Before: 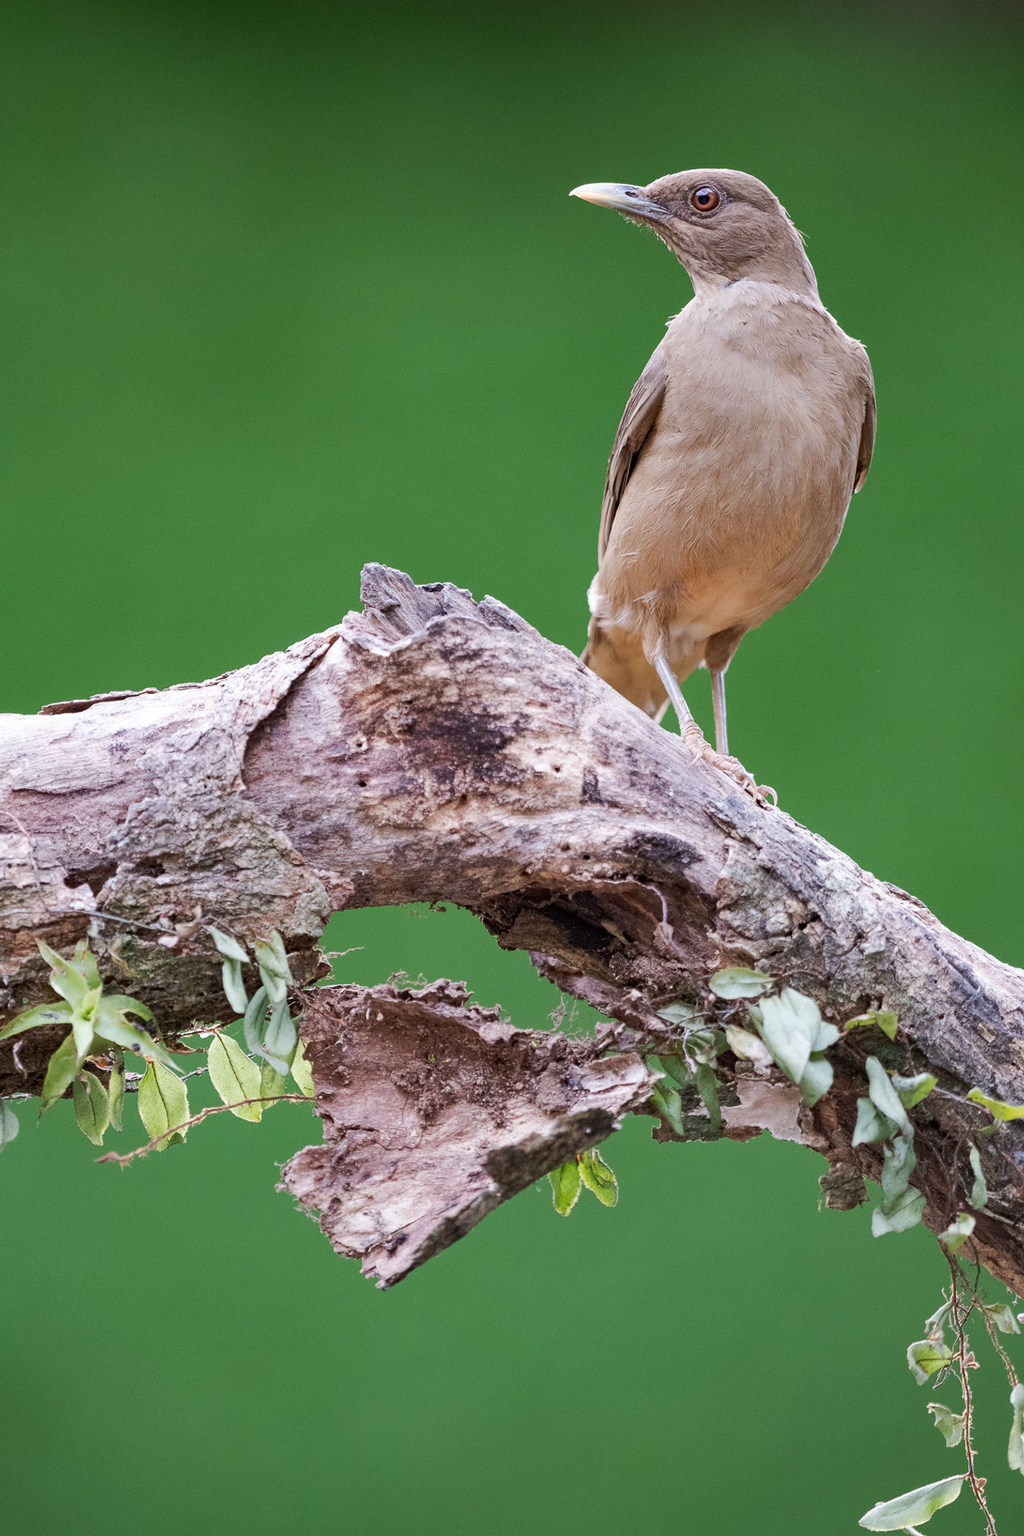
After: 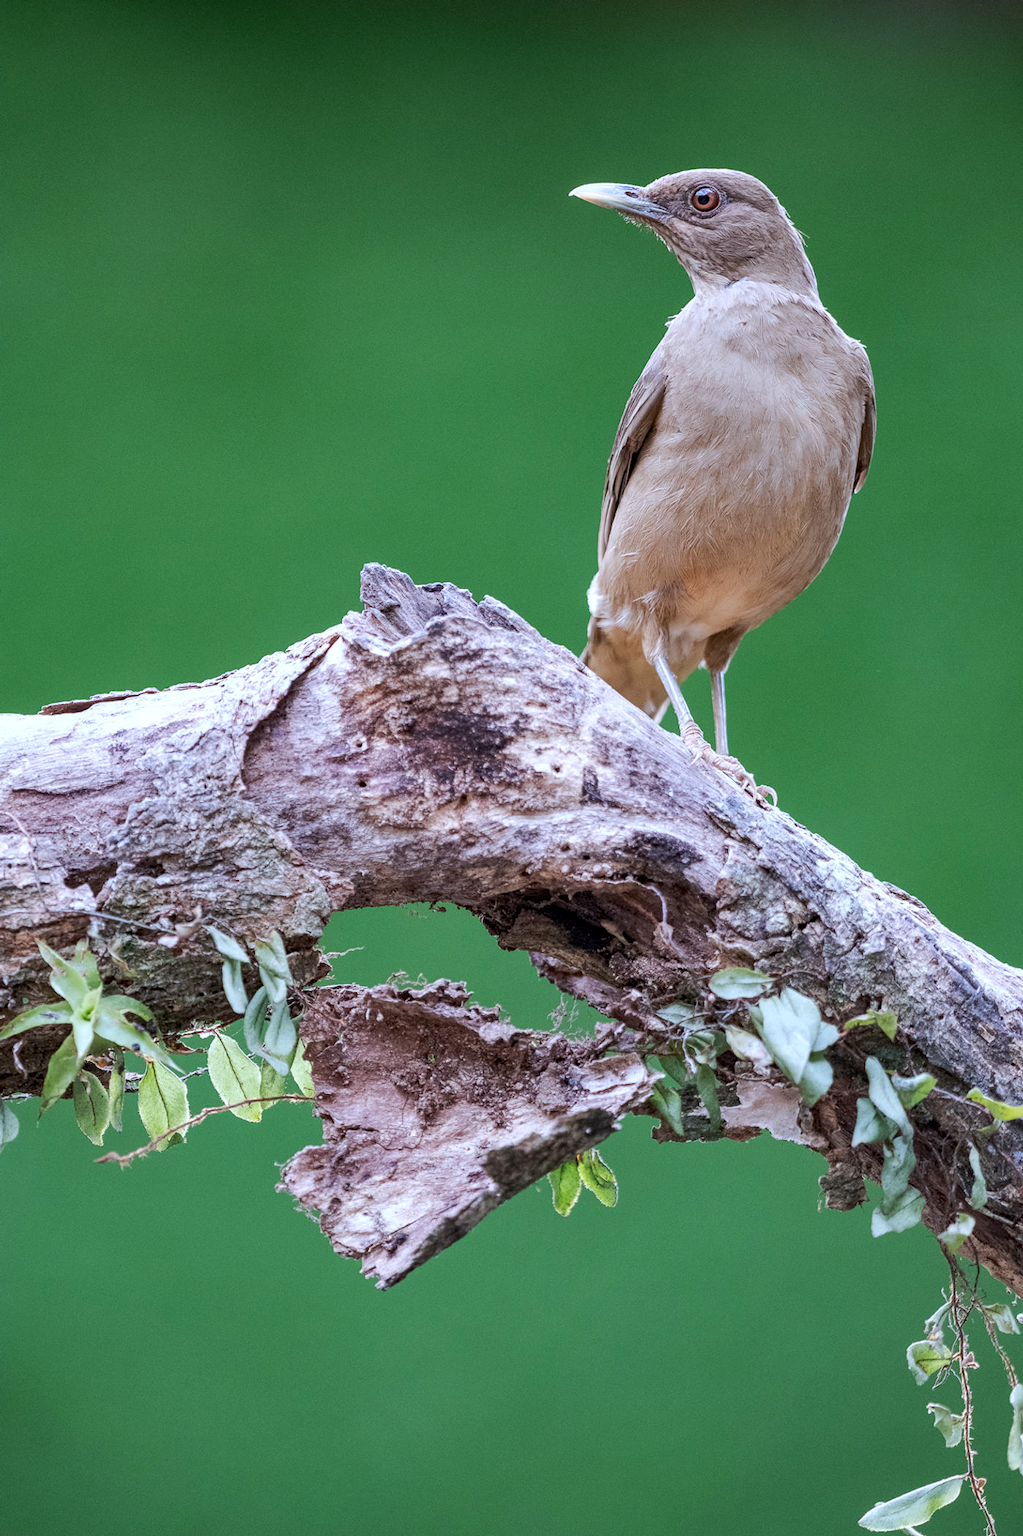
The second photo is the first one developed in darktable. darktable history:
color calibration: x 0.372, y 0.386, temperature 4285.11 K
local contrast: on, module defaults
